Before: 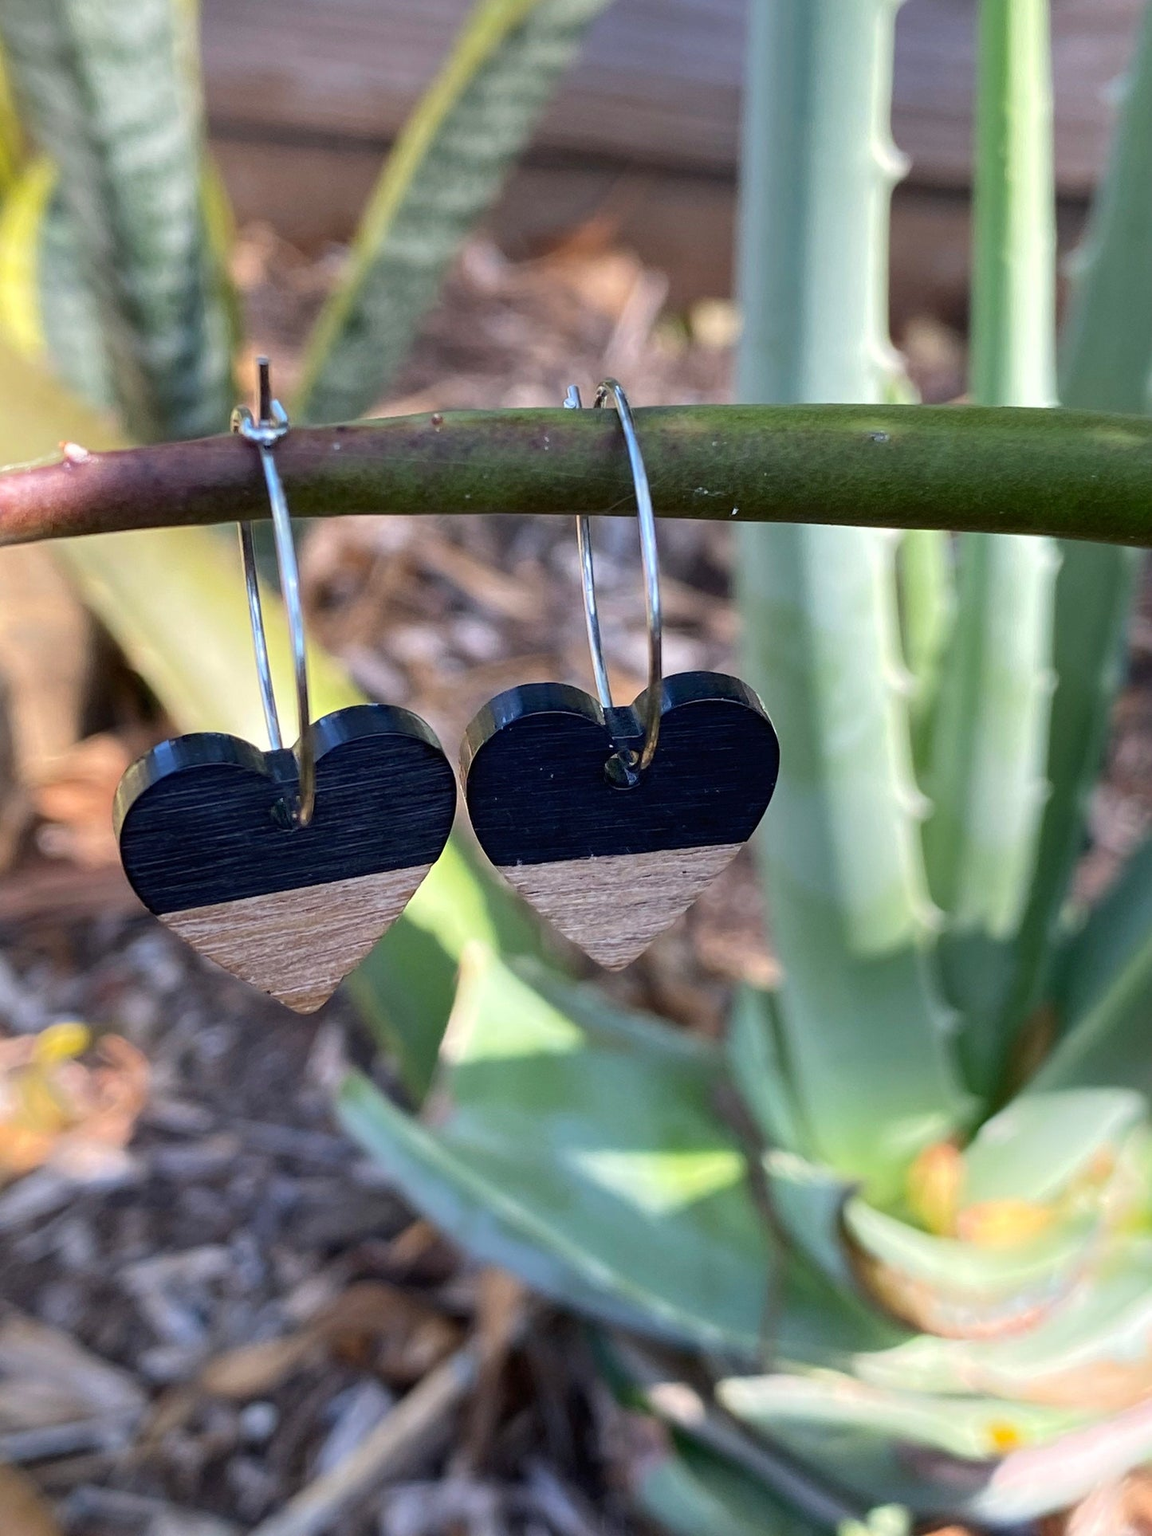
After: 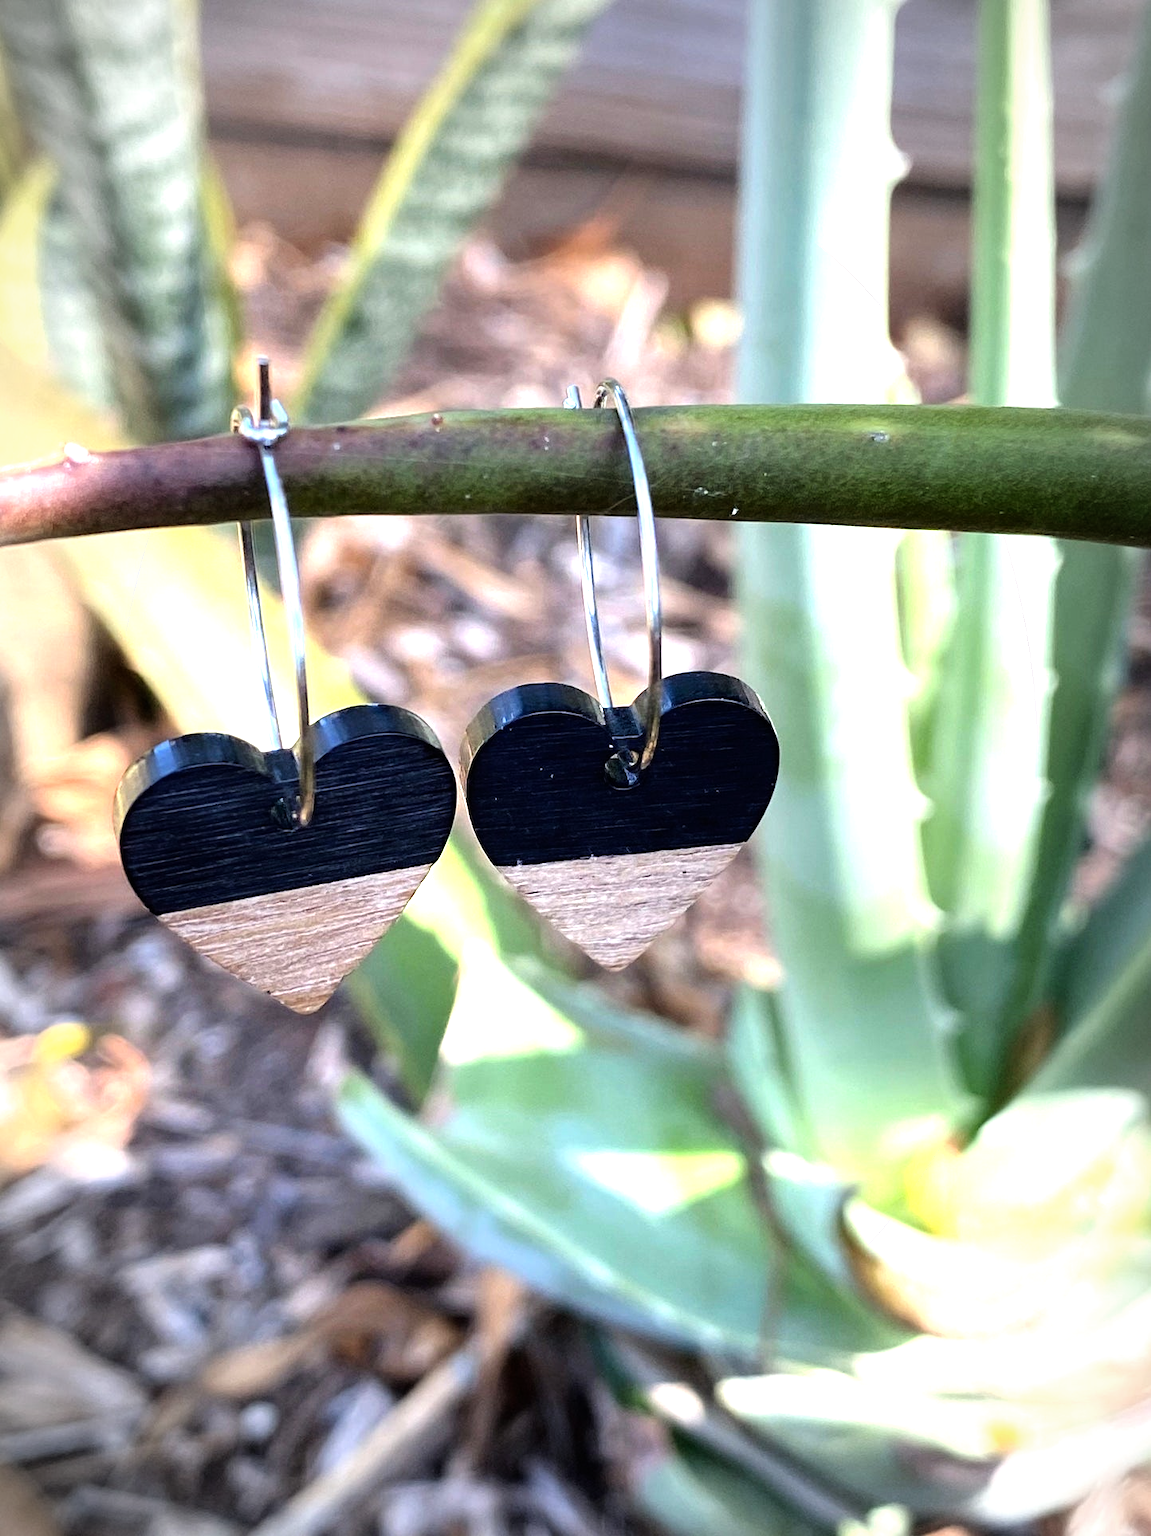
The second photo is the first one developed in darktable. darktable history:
vignetting: automatic ratio true, unbound false
exposure: exposure 0.165 EV, compensate highlight preservation false
tone equalizer: -8 EV -1.1 EV, -7 EV -0.978 EV, -6 EV -0.896 EV, -5 EV -0.562 EV, -3 EV 0.594 EV, -2 EV 0.862 EV, -1 EV 1 EV, +0 EV 1.07 EV
